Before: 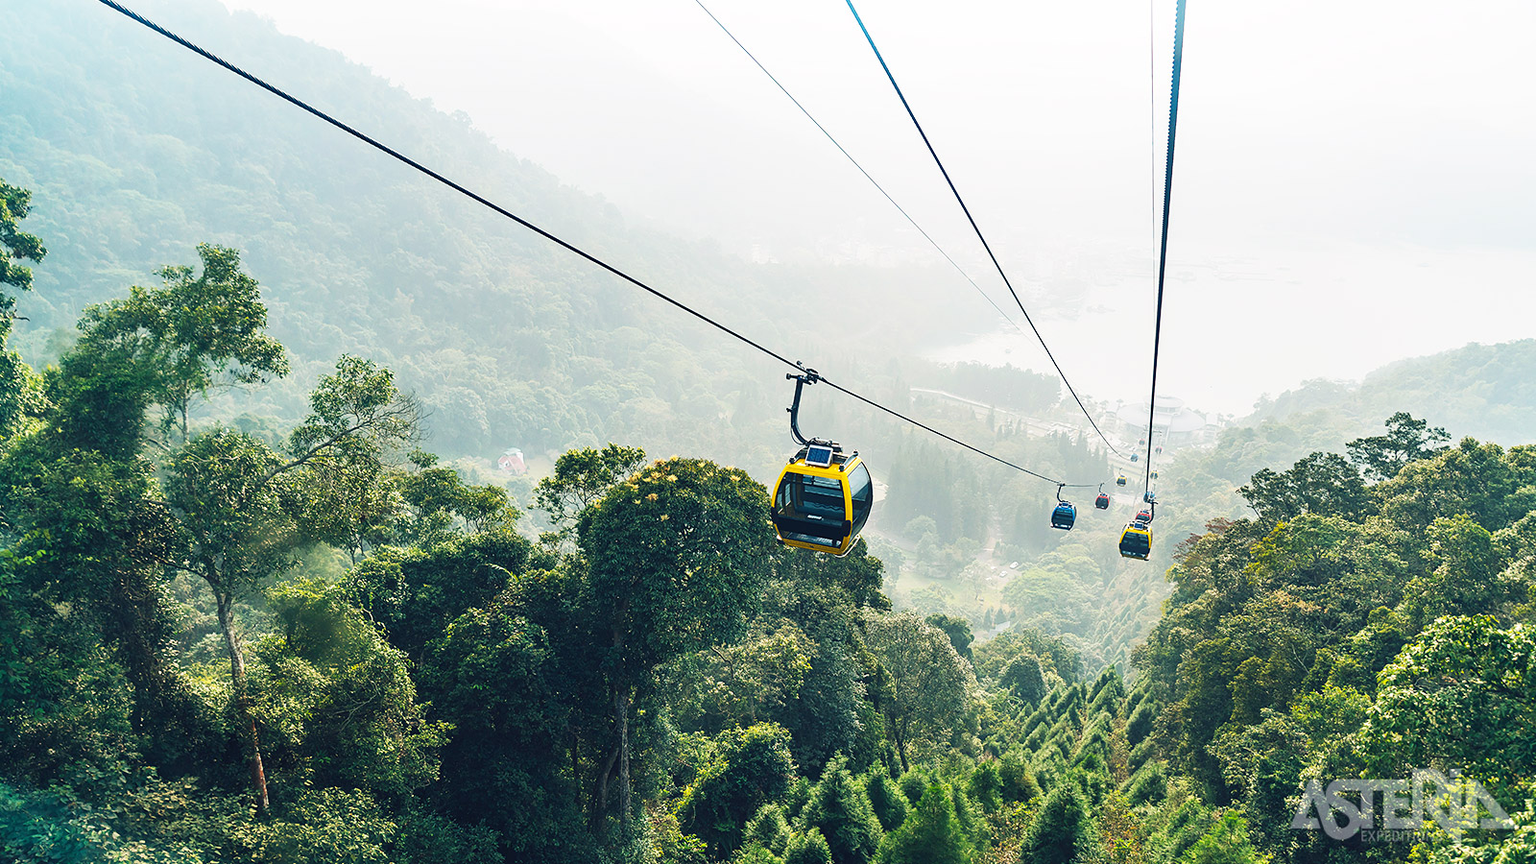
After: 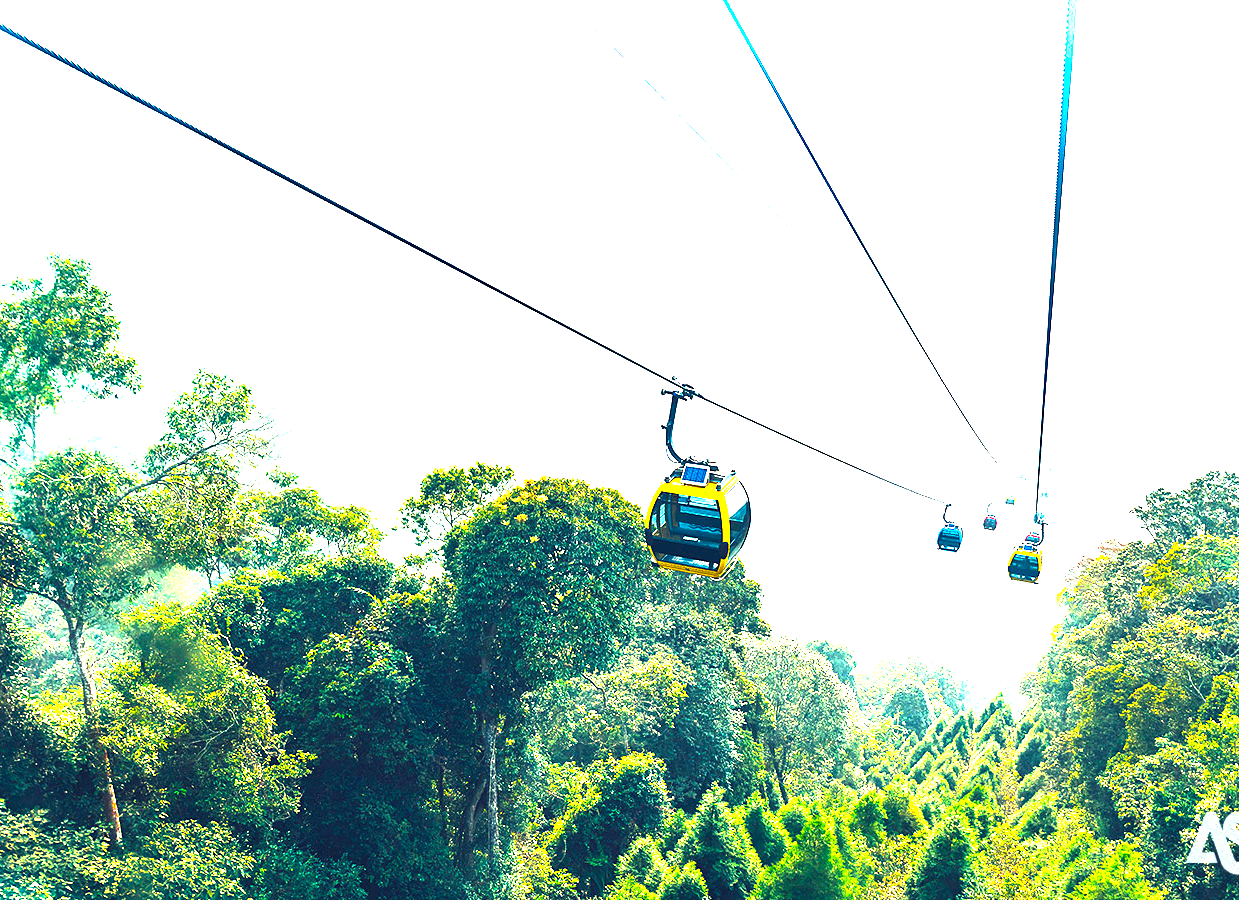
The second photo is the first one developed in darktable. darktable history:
crop: left 9.88%, right 12.664%
color contrast: green-magenta contrast 0.96
color zones: curves: ch0 [(0, 0.5) (0.143, 0.5) (0.286, 0.456) (0.429, 0.5) (0.571, 0.5) (0.714, 0.5) (0.857, 0.5) (1, 0.5)]; ch1 [(0, 0.5) (0.143, 0.5) (0.286, 0.422) (0.429, 0.5) (0.571, 0.5) (0.714, 0.5) (0.857, 0.5) (1, 0.5)]
color balance rgb: perceptual saturation grading › global saturation 25%, perceptual brilliance grading › global brilliance 35%, perceptual brilliance grading › highlights 50%, perceptual brilliance grading › mid-tones 60%, perceptual brilliance grading › shadows 35%, global vibrance 20%
